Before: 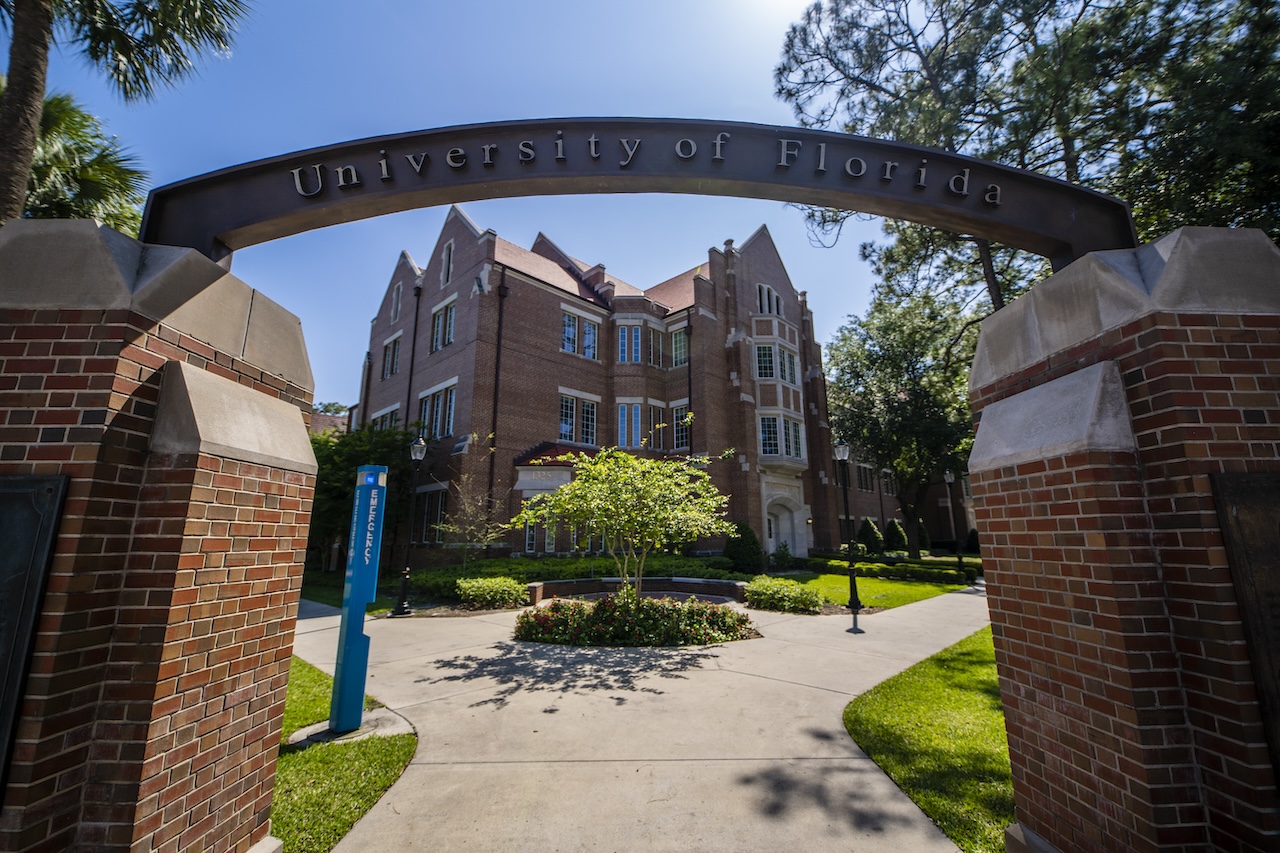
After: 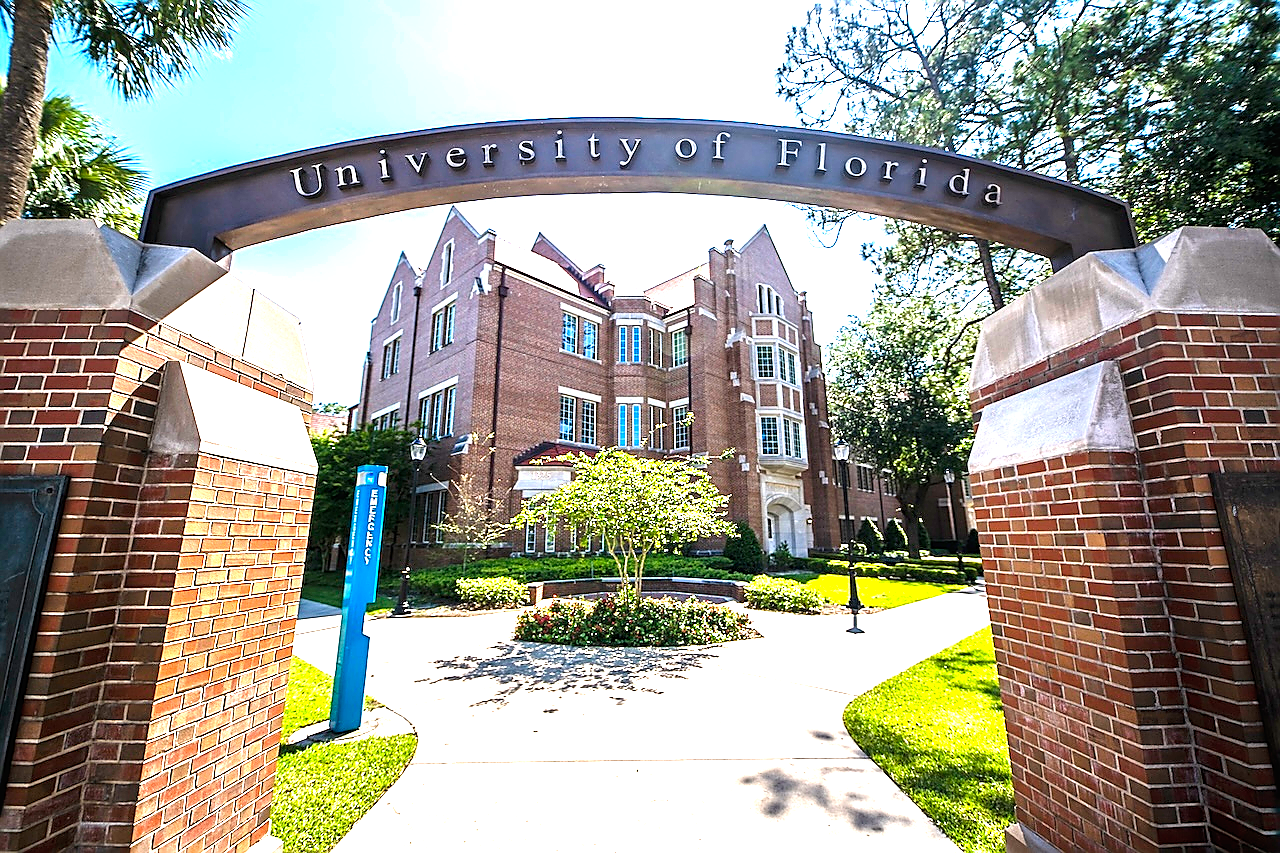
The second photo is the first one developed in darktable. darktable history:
sharpen: radius 1.41, amount 1.258, threshold 0.789
exposure: black level correction 0, exposure 2.368 EV, compensate highlight preservation false
